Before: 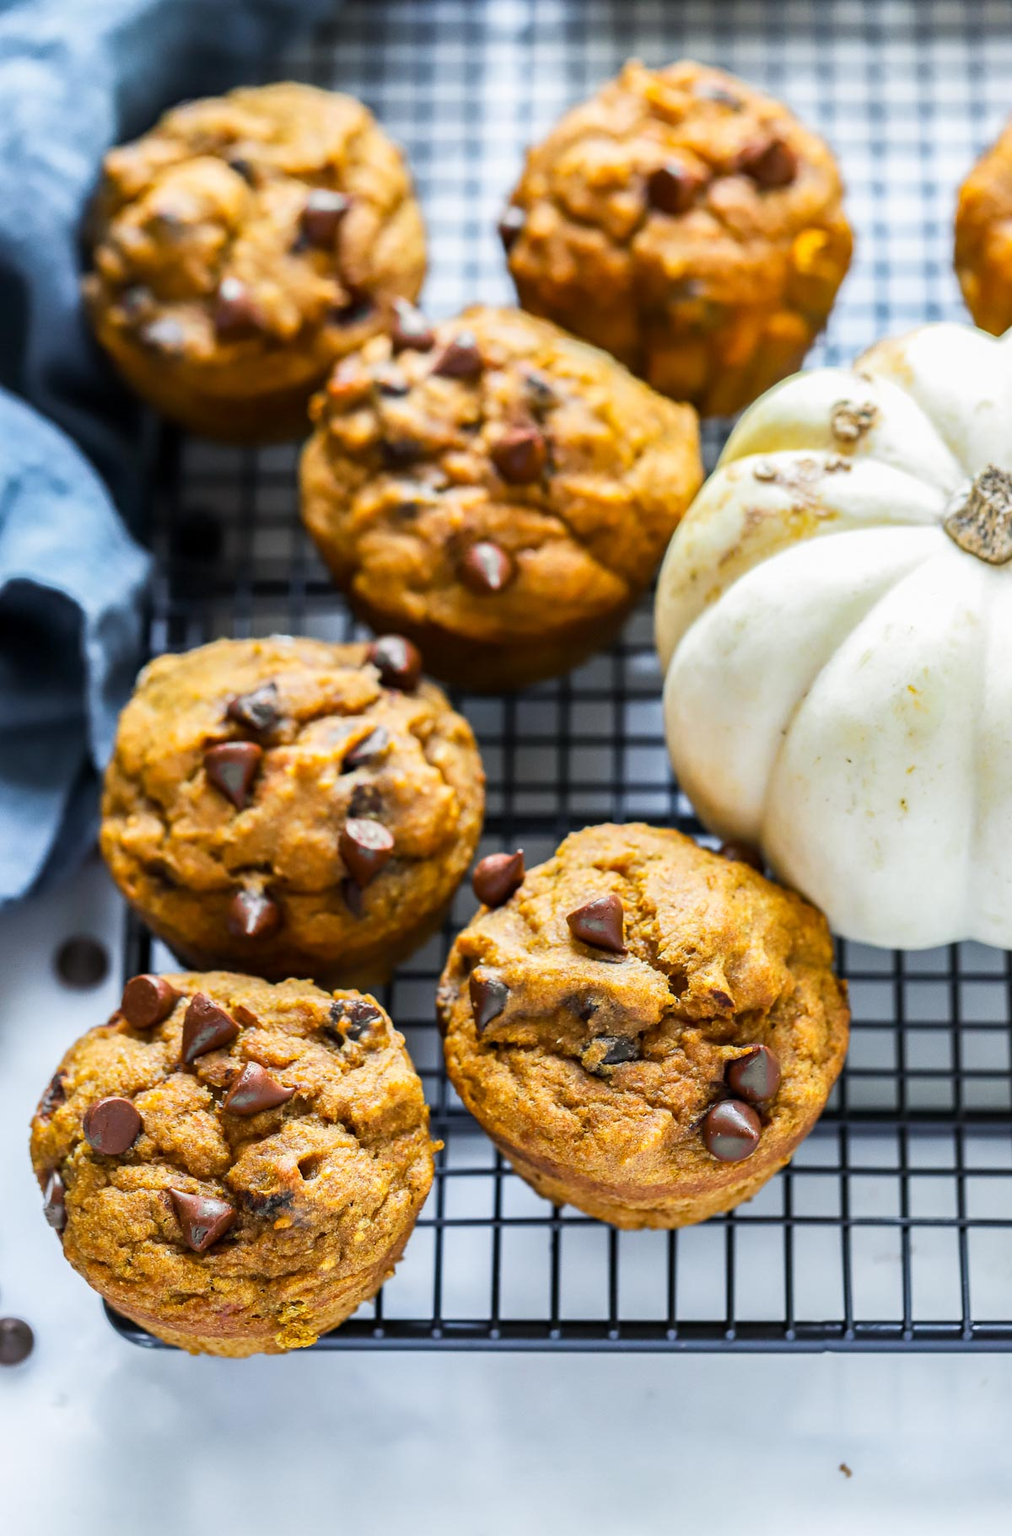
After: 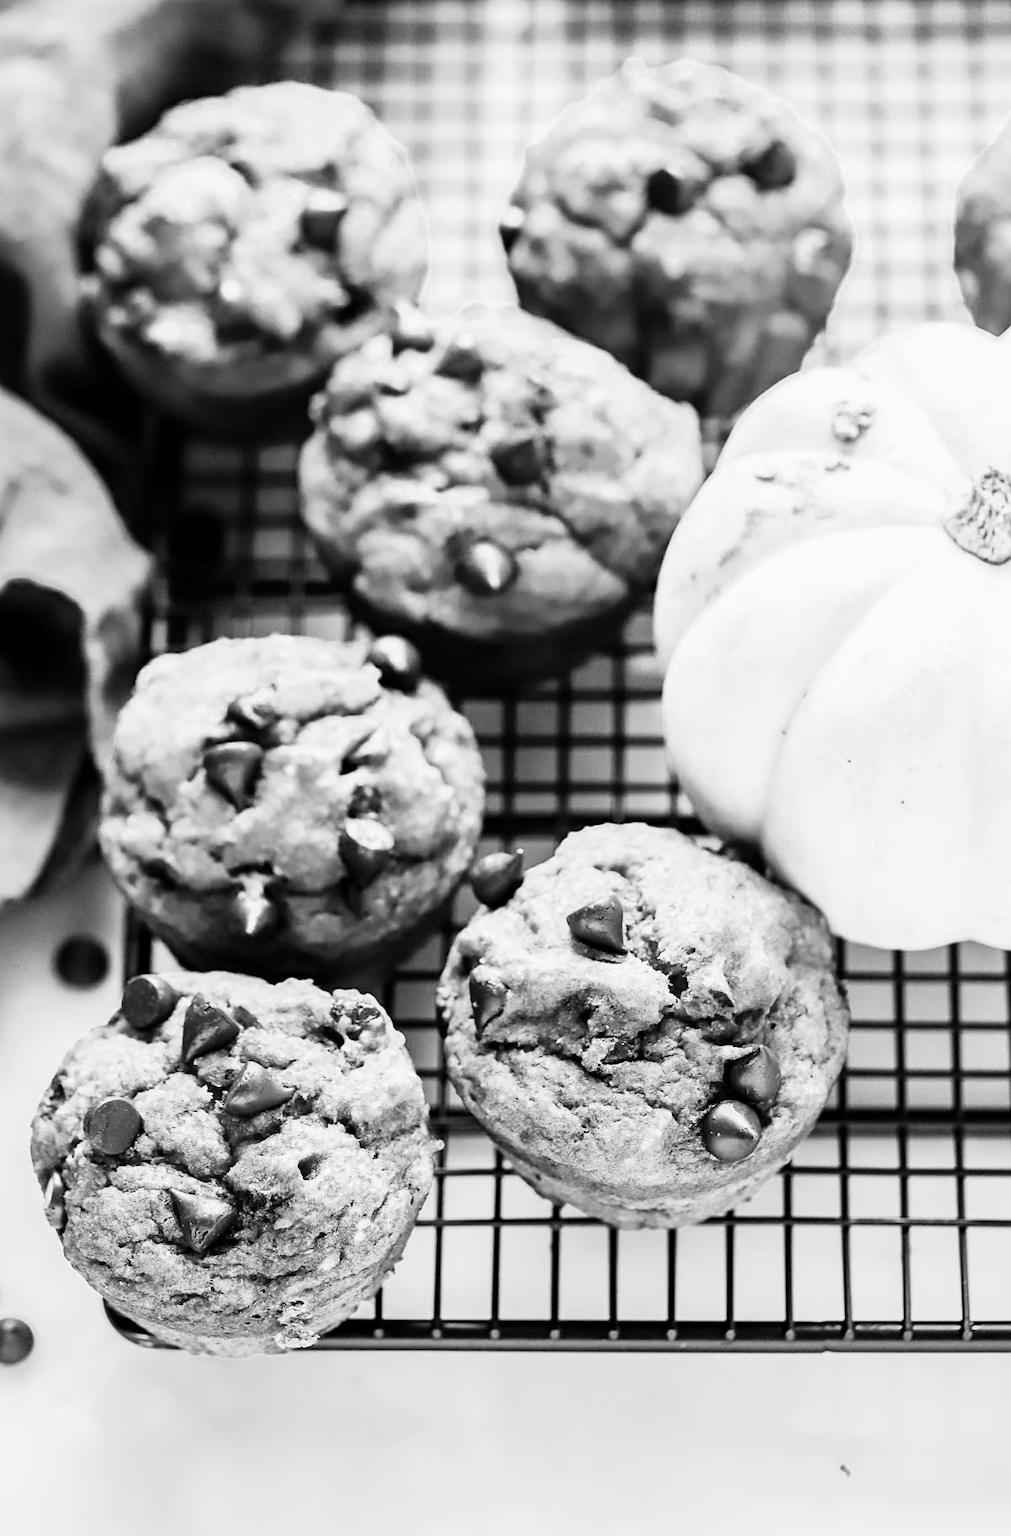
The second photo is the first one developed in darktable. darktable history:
contrast equalizer: octaves 7, y [[0.6 ×6], [0.55 ×6], [0 ×6], [0 ×6], [0 ×6]], mix 0.15
color zones: curves: ch0 [(0, 0.5) (0.125, 0.4) (0.25, 0.5) (0.375, 0.4) (0.5, 0.4) (0.625, 0.35) (0.75, 0.35) (0.875, 0.5)]; ch1 [(0, 0.35) (0.125, 0.45) (0.25, 0.35) (0.375, 0.35) (0.5, 0.35) (0.625, 0.35) (0.75, 0.45) (0.875, 0.35)]; ch2 [(0, 0.6) (0.125, 0.5) (0.25, 0.5) (0.375, 0.6) (0.5, 0.6) (0.625, 0.5) (0.75, 0.5) (0.875, 0.5)]
denoise (profiled): strength 1.2, preserve shadows 0, a [-1, 0, 0], y [[0.5 ×7] ×4, [0 ×7], [0.5 ×7]], compensate highlight preservation false
monochrome: on, module defaults
sharpen: amount 0.2
rgb curve: curves: ch0 [(0, 0) (0.21, 0.15) (0.24, 0.21) (0.5, 0.75) (0.75, 0.96) (0.89, 0.99) (1, 1)]; ch1 [(0, 0.02) (0.21, 0.13) (0.25, 0.2) (0.5, 0.67) (0.75, 0.9) (0.89, 0.97) (1, 1)]; ch2 [(0, 0.02) (0.21, 0.13) (0.25, 0.2) (0.5, 0.67) (0.75, 0.9) (0.89, 0.97) (1, 1)], compensate middle gray true
color balance rgb: shadows lift › chroma 1%, shadows lift › hue 113°, highlights gain › chroma 0.2%, highlights gain › hue 333°, perceptual saturation grading › global saturation 20%, perceptual saturation grading › highlights -50%, perceptual saturation grading › shadows 25%, contrast -20%
